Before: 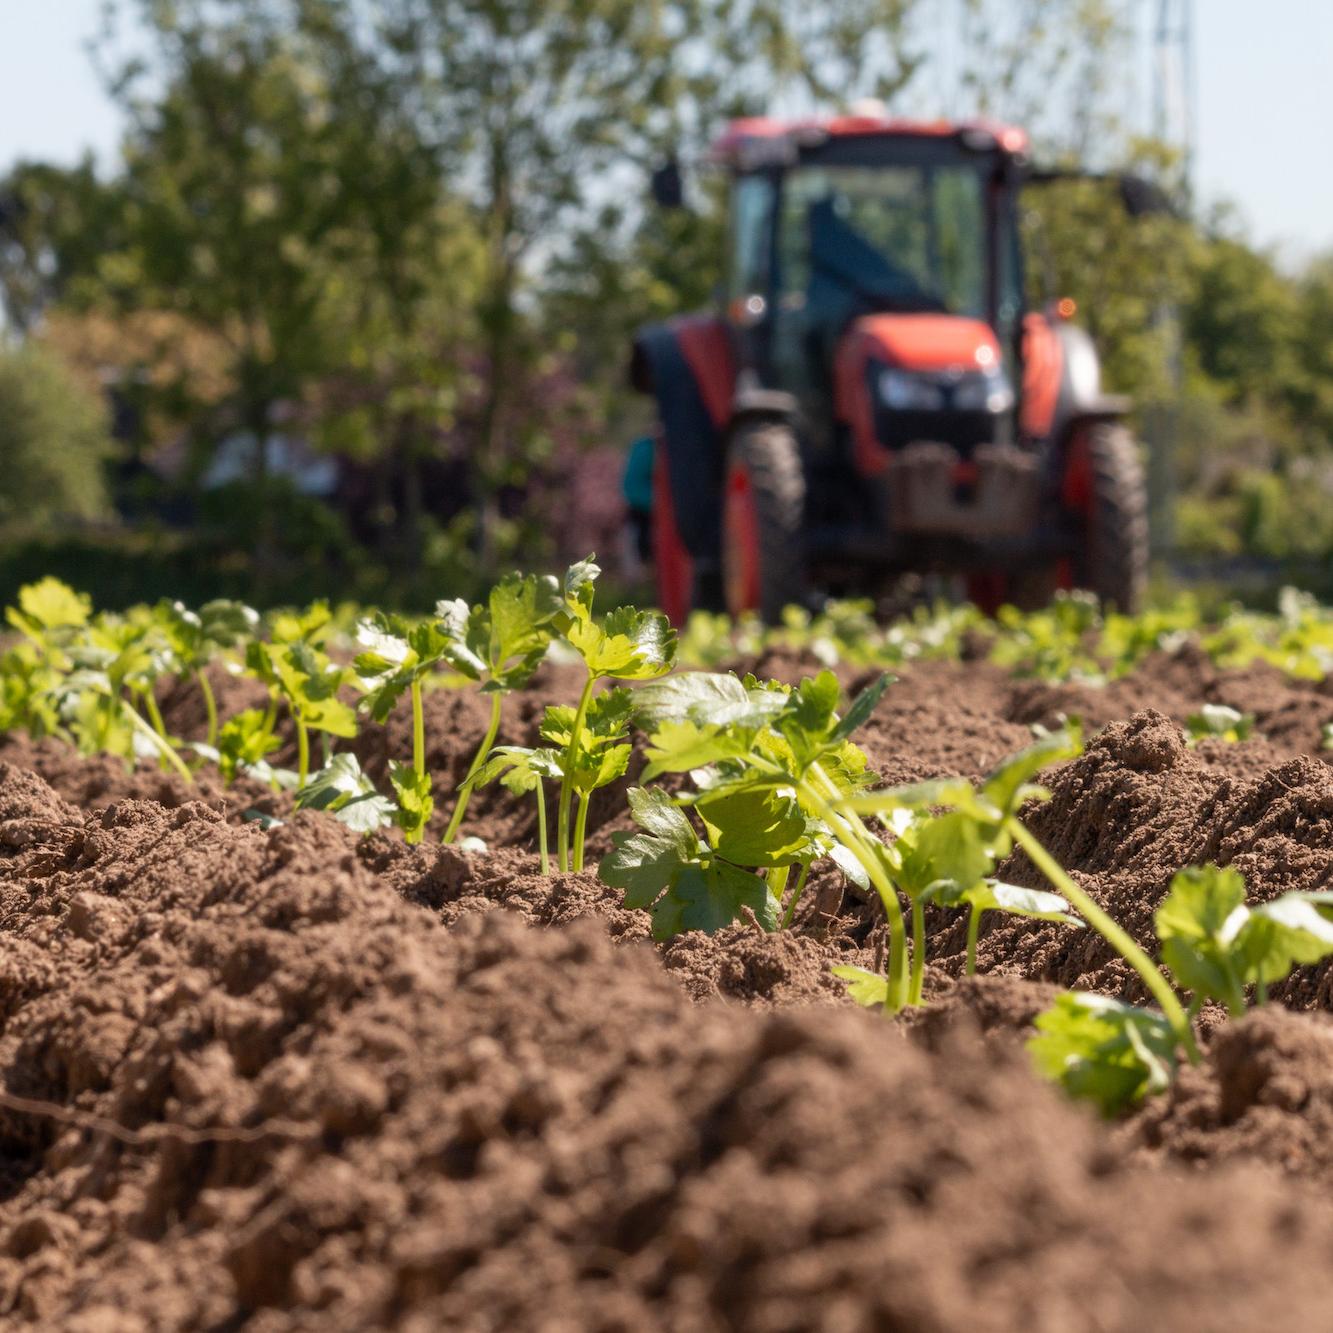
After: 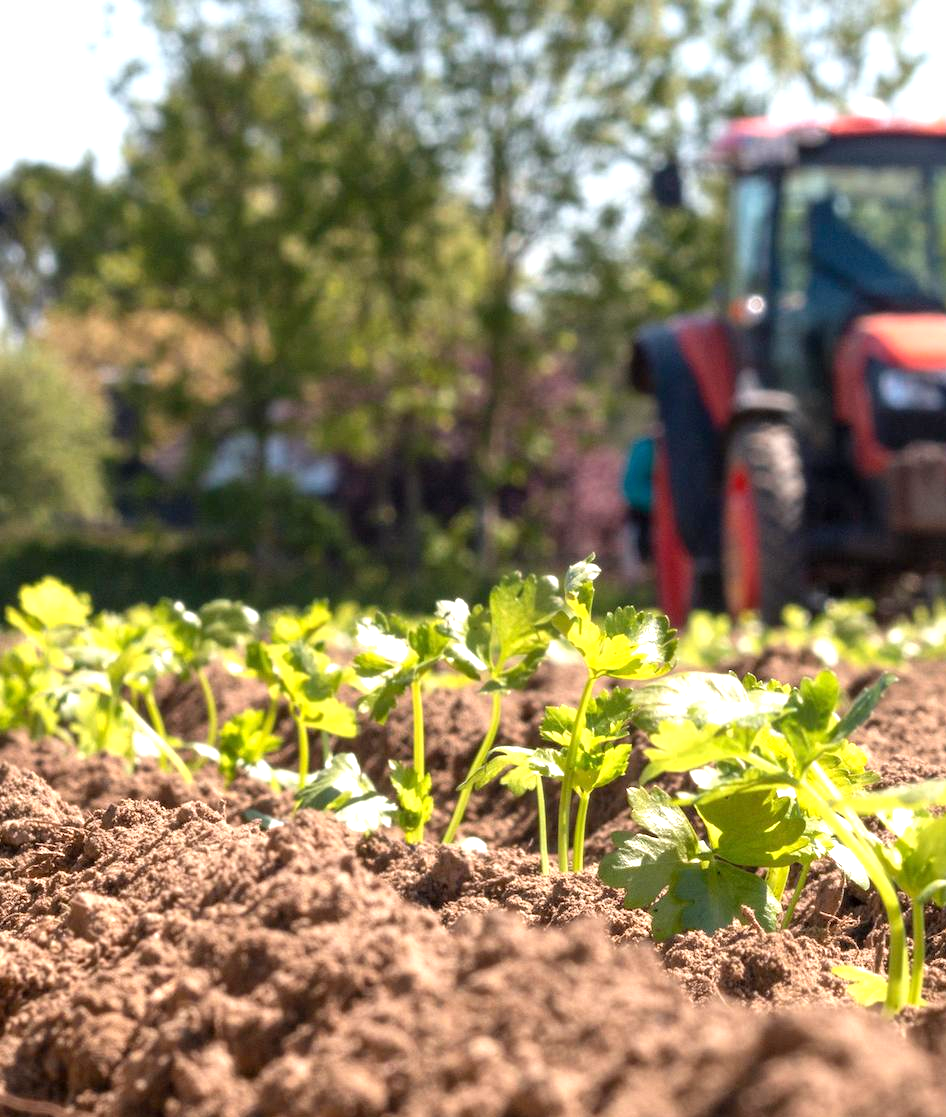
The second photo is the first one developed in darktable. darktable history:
exposure: black level correction 0.001, exposure 0.963 EV, compensate exposure bias true, compensate highlight preservation false
crop: right 29.008%, bottom 16.195%
